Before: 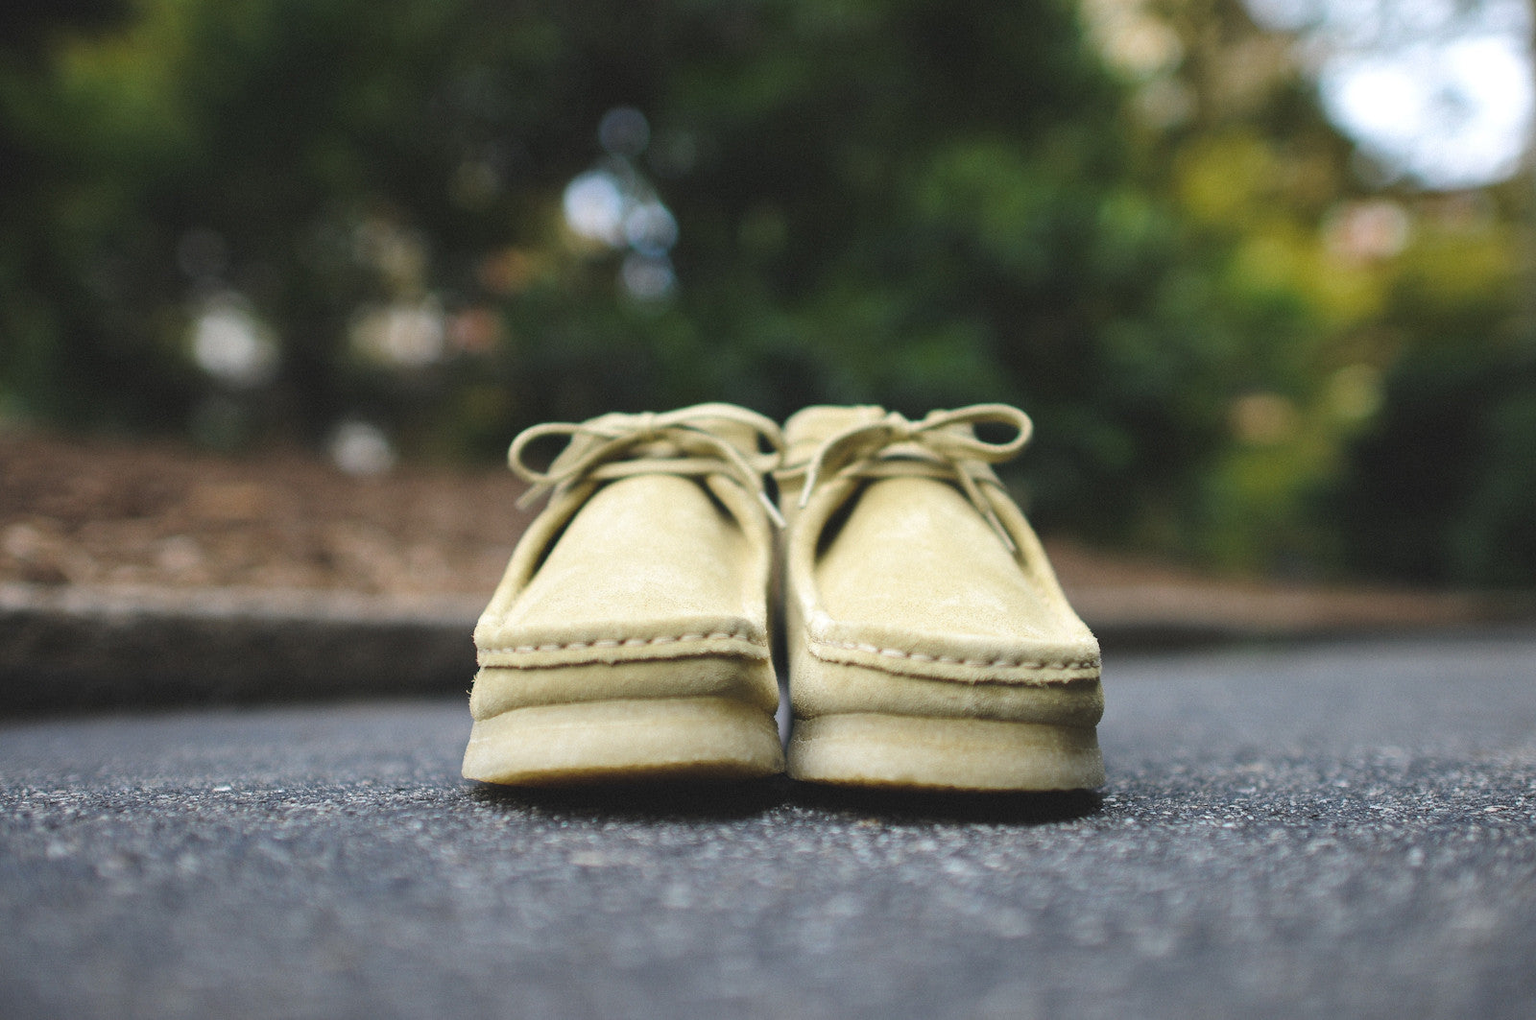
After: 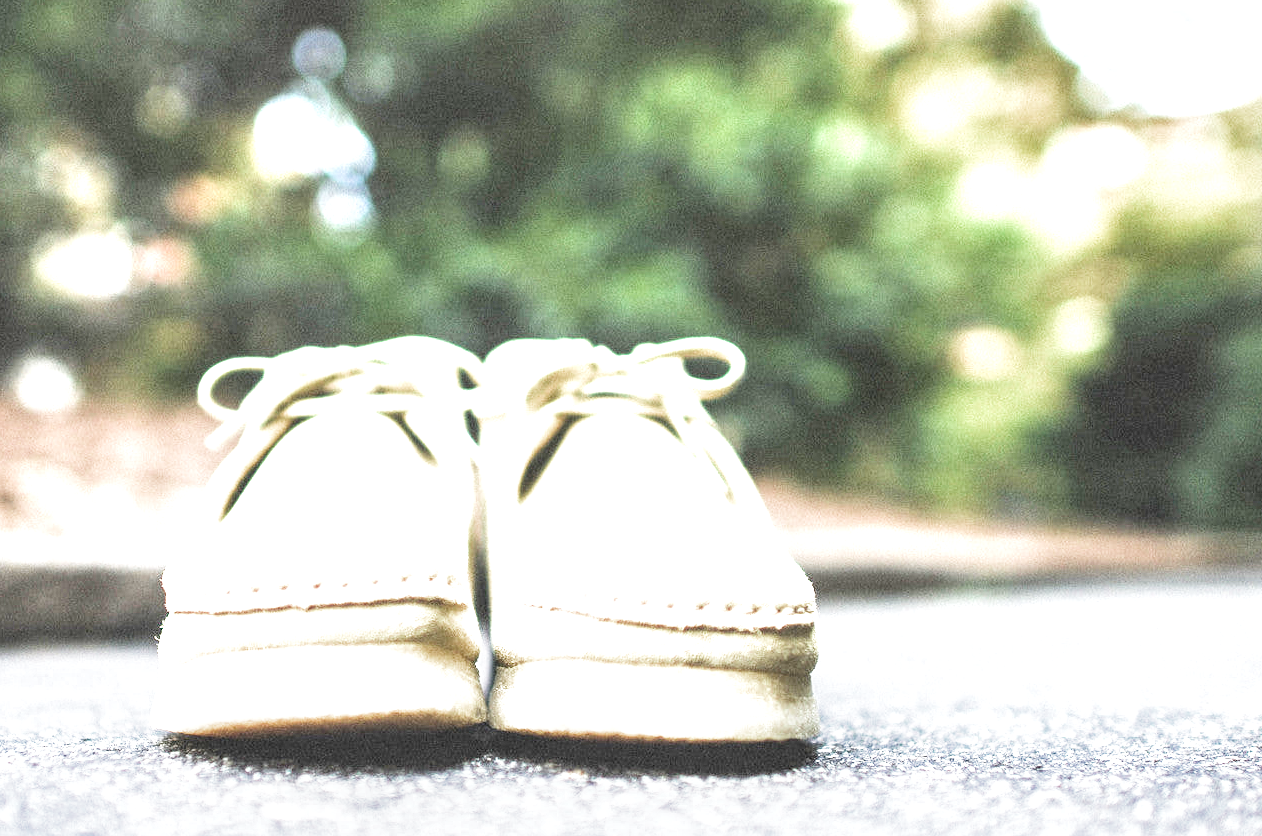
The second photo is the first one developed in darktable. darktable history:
filmic rgb: middle gray luminance 9.23%, black relative exposure -10.55 EV, white relative exposure 3.45 EV, threshold 6 EV, target black luminance 0%, hardness 5.98, latitude 59.69%, contrast 1.087, highlights saturation mix 5%, shadows ↔ highlights balance 29.23%, add noise in highlights 0, color science v3 (2019), use custom middle-gray values true, iterations of high-quality reconstruction 0, contrast in highlights soft, enable highlight reconstruction true
local contrast: highlights 60%, shadows 60%, detail 160%
crop and rotate: left 20.74%, top 7.912%, right 0.375%, bottom 13.378%
rgb curve: mode RGB, independent channels
exposure: black level correction 0, exposure 1.9 EV, compensate highlight preservation false
